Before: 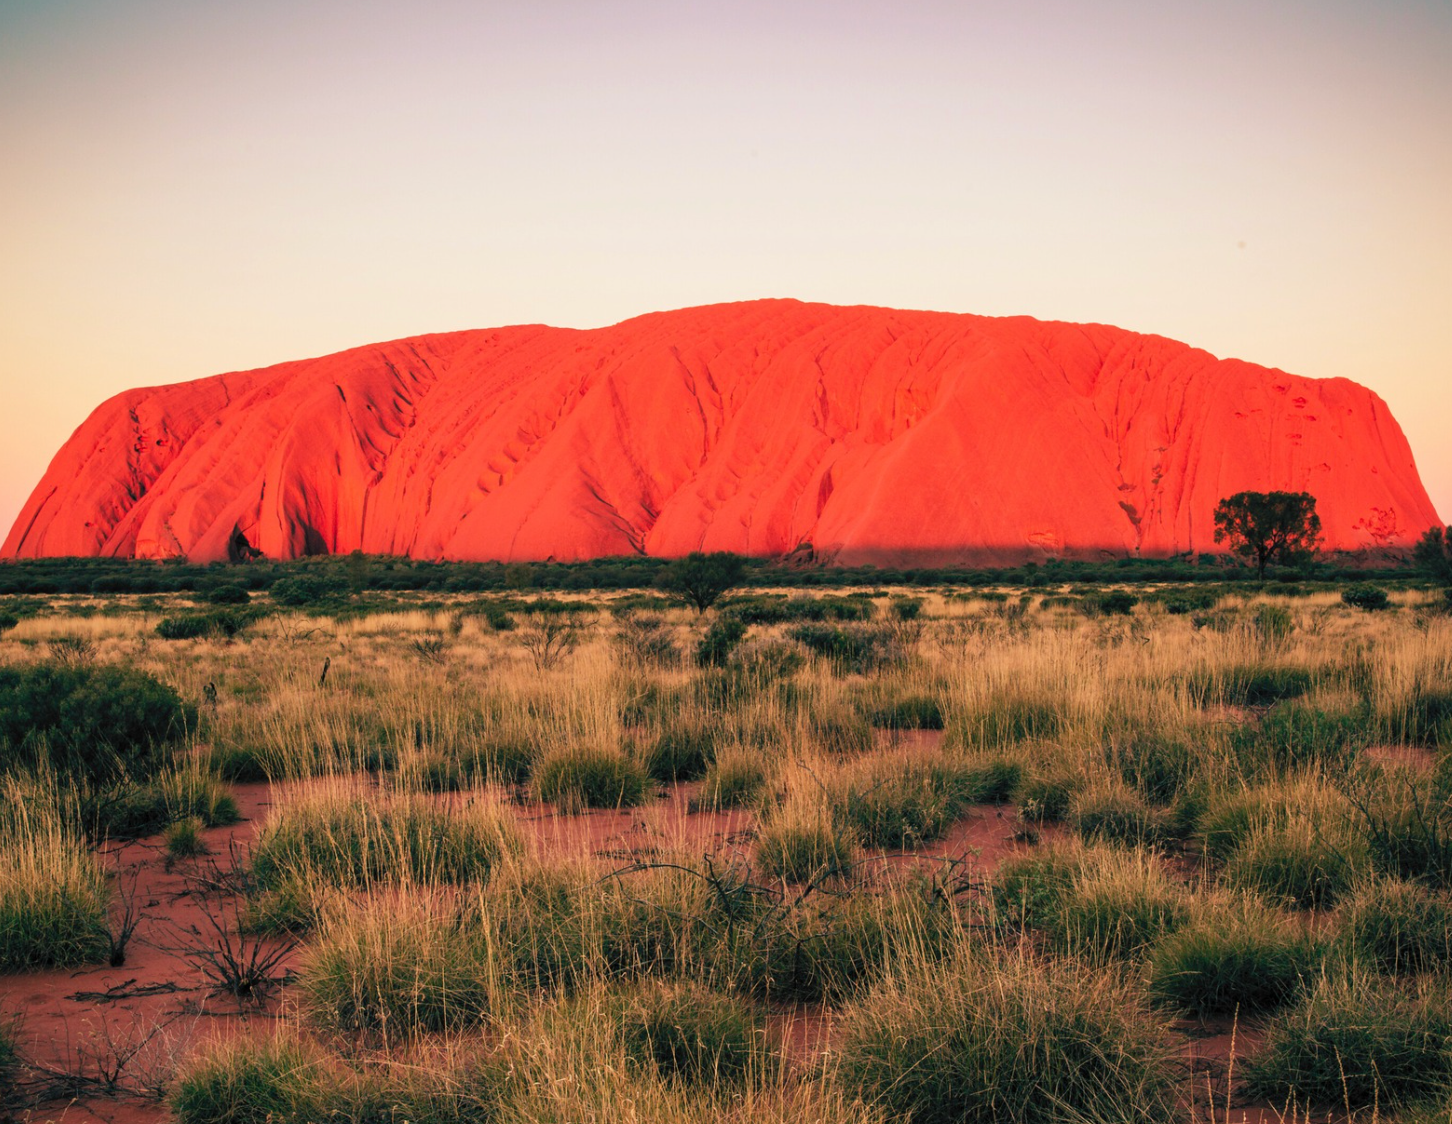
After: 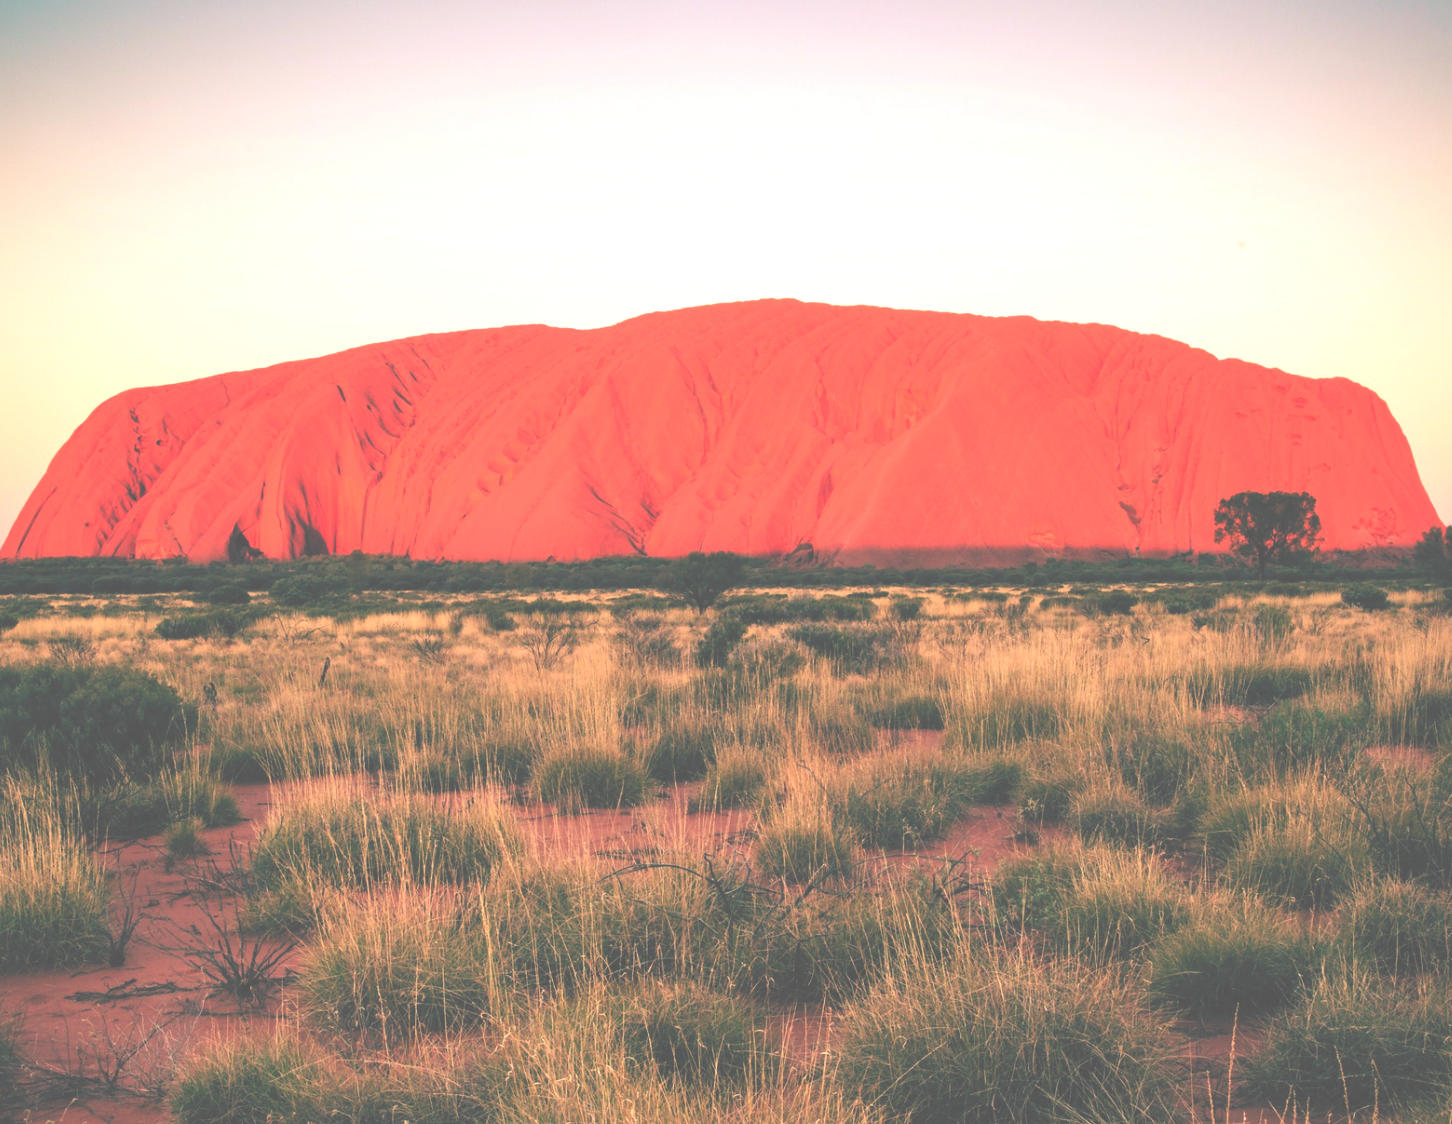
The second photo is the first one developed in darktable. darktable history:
exposure: black level correction -0.07, exposure 0.5 EV, compensate highlight preservation false
